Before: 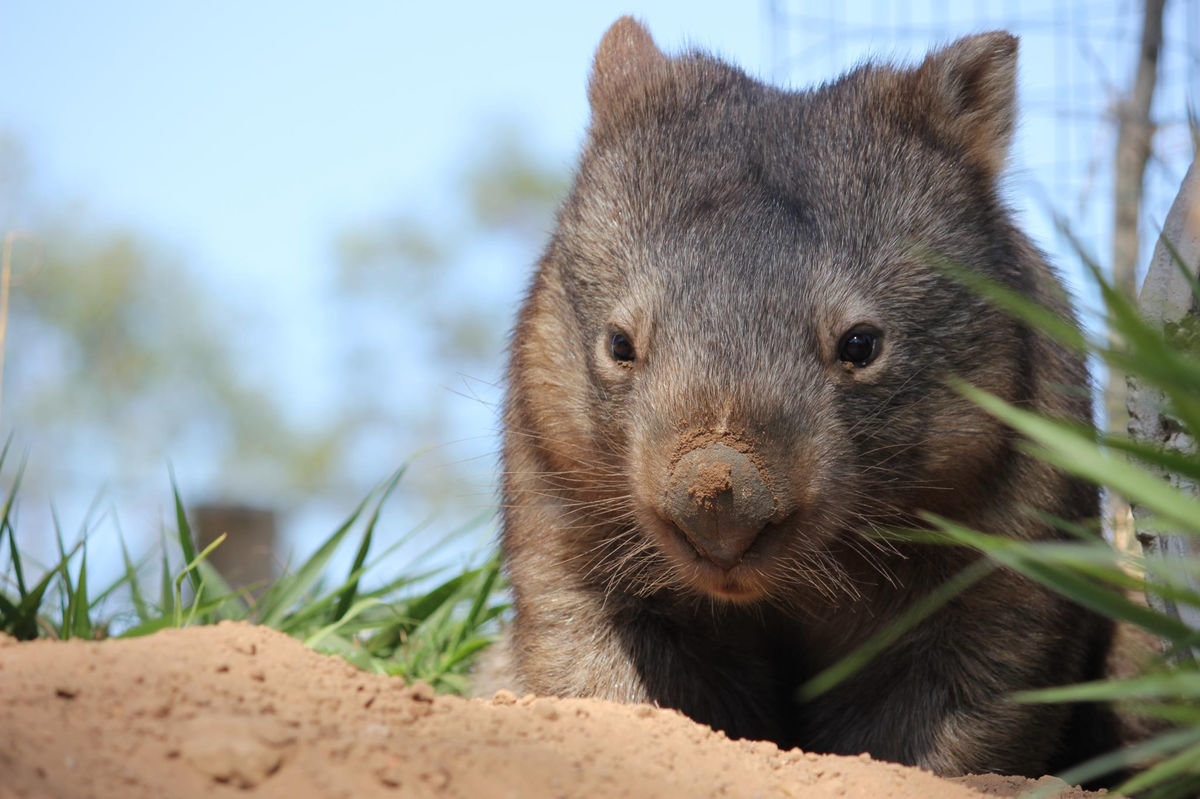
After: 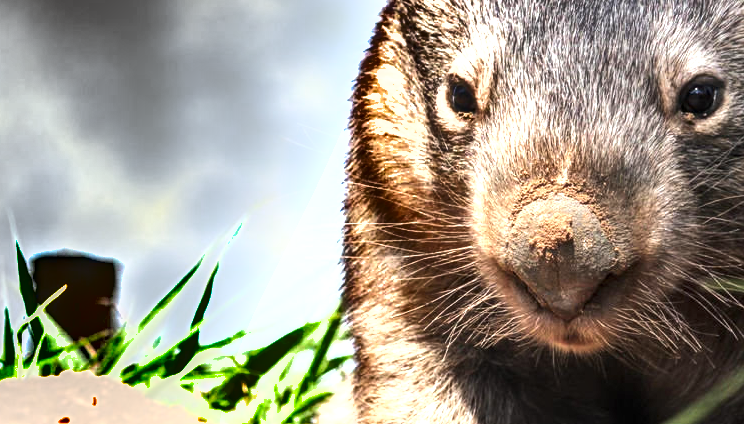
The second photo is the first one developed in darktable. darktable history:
local contrast: detail 130%
shadows and highlights: radius 171.16, shadows 27, white point adjustment 3.13, highlights -67.95, soften with gaussian
tone equalizer: -8 EV -0.75 EV, -7 EV -0.7 EV, -6 EV -0.6 EV, -5 EV -0.4 EV, -3 EV 0.4 EV, -2 EV 0.6 EV, -1 EV 0.7 EV, +0 EV 0.75 EV, edges refinement/feathering 500, mask exposure compensation -1.57 EV, preserve details no
exposure: exposure 1 EV, compensate highlight preservation false
crop: left 13.312%, top 31.28%, right 24.627%, bottom 15.582%
